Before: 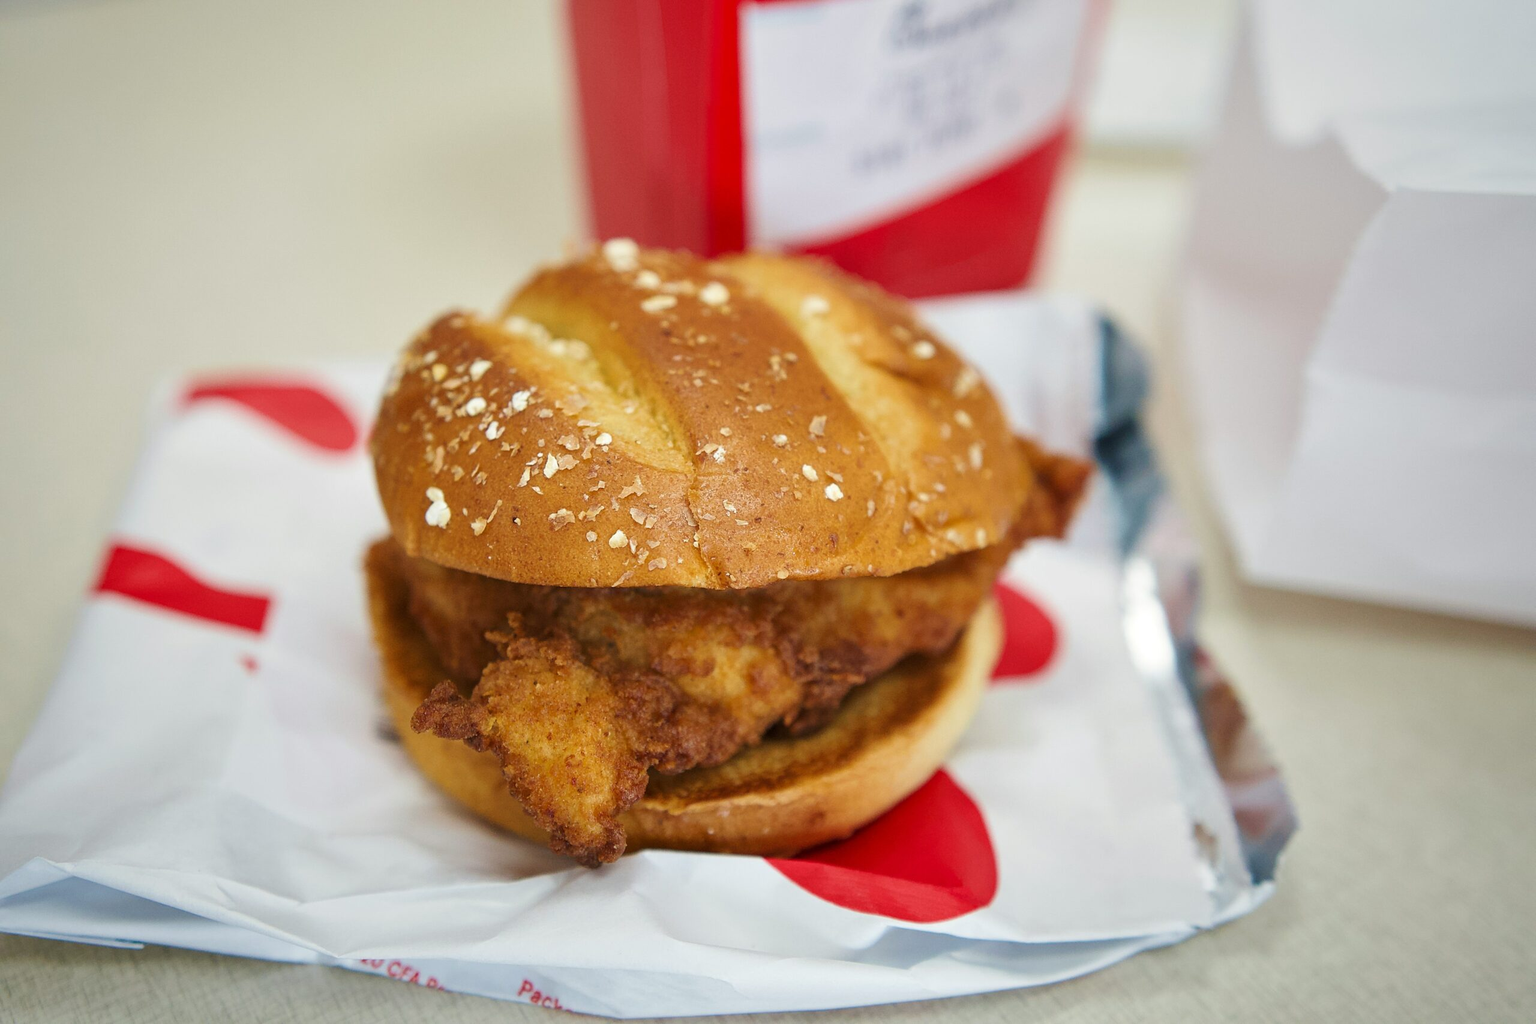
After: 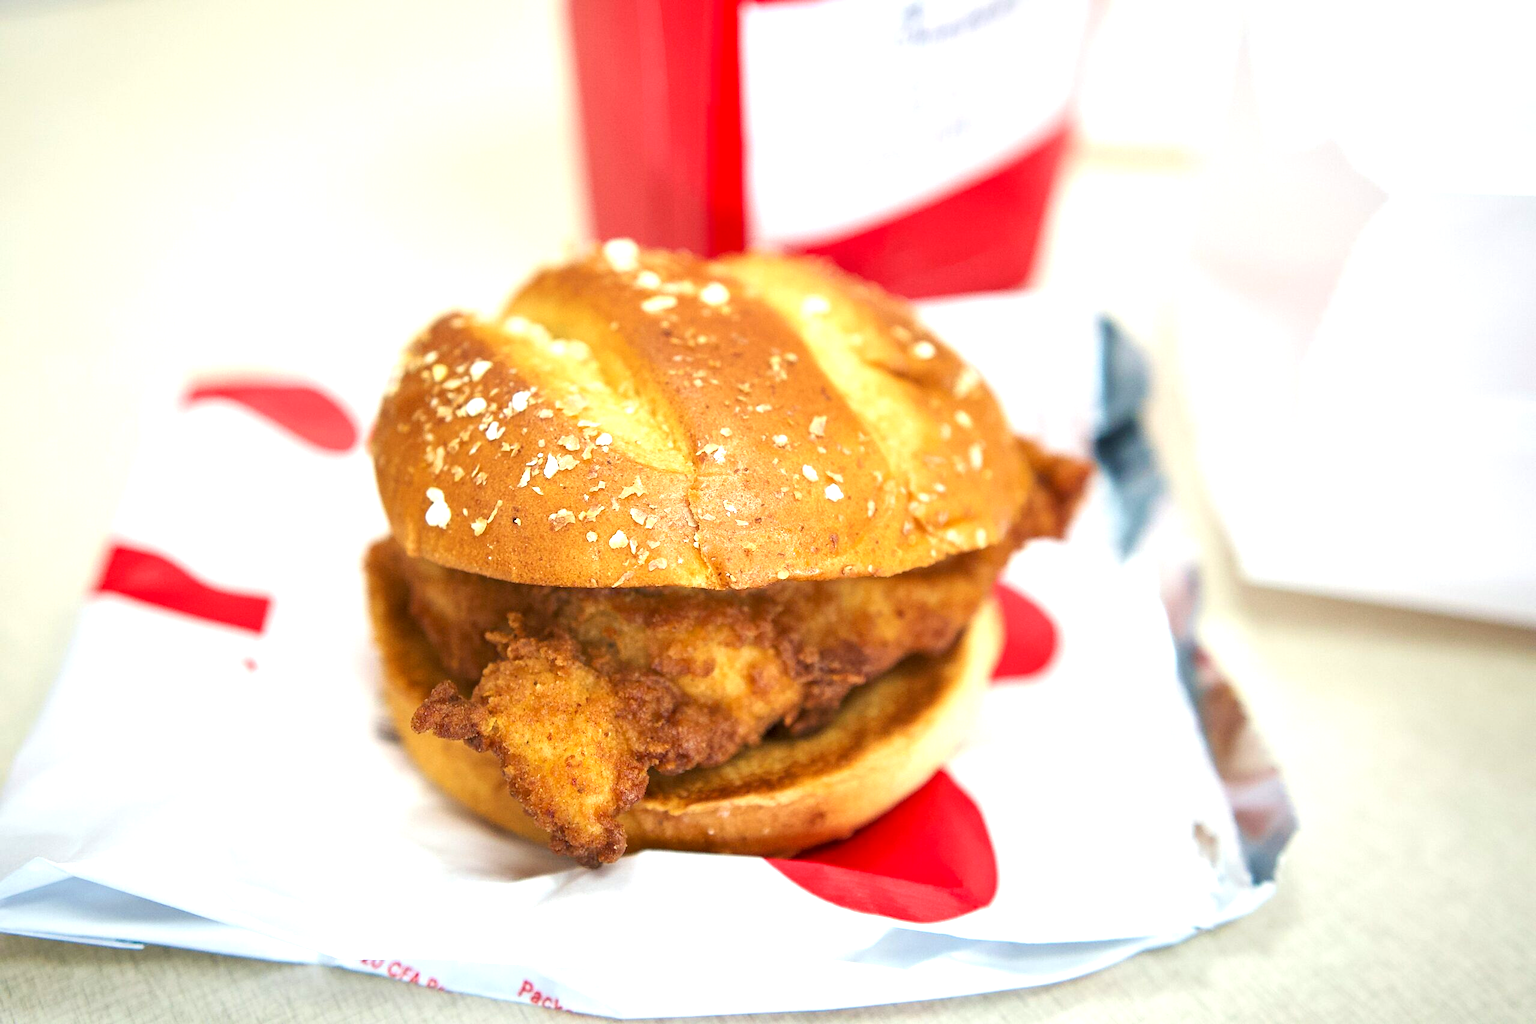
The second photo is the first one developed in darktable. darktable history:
exposure: black level correction 0.001, exposure 1 EV, compensate highlight preservation false
